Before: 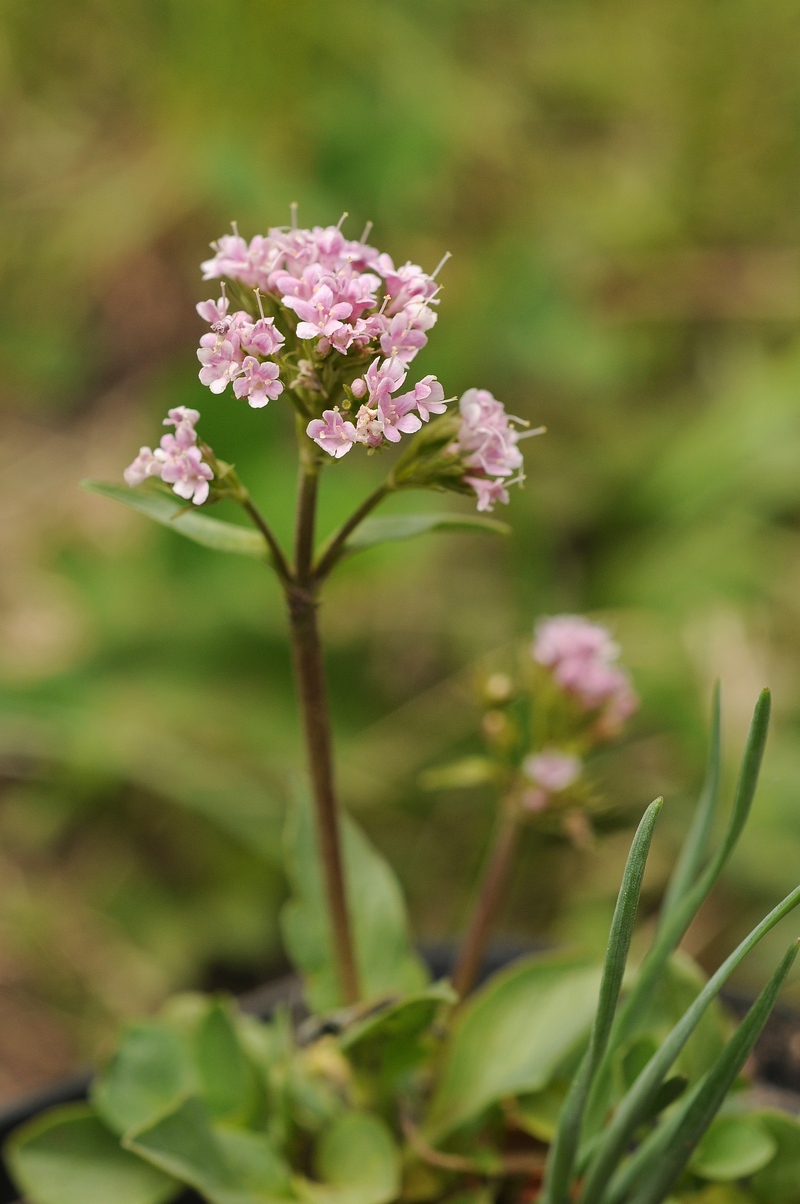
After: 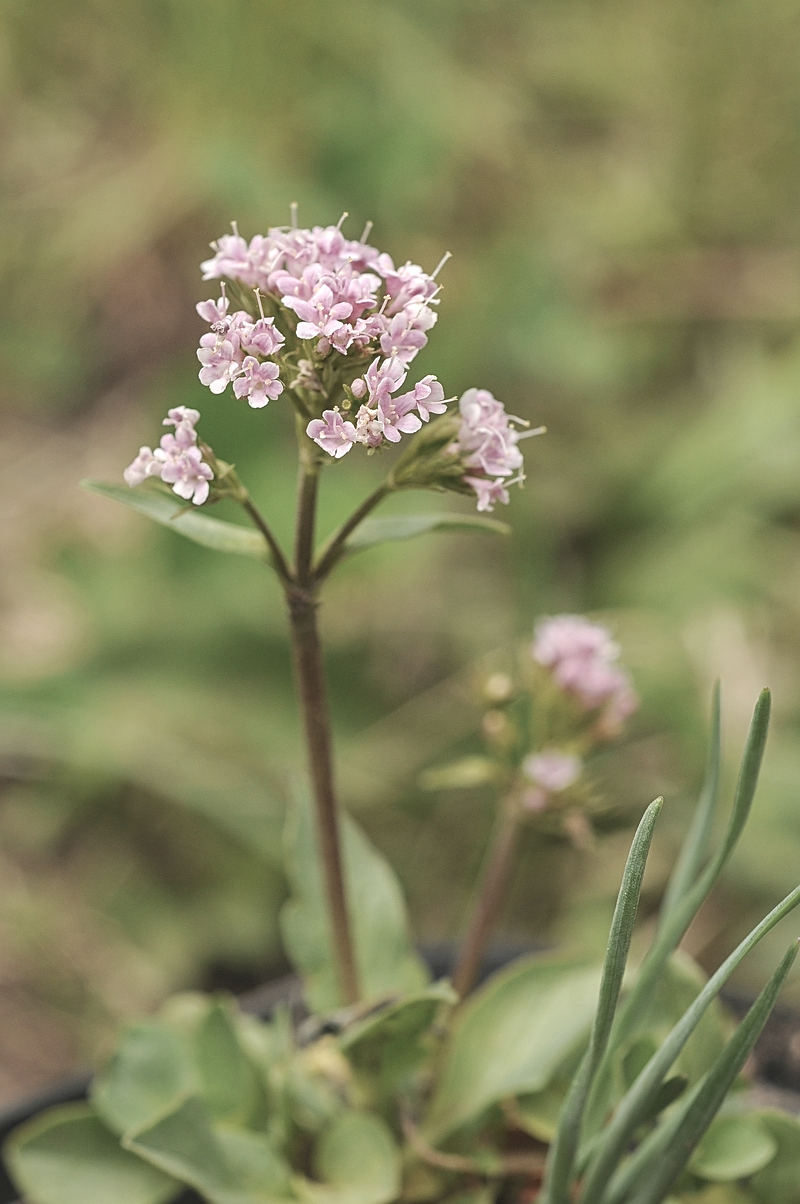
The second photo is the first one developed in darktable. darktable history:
exposure: exposure 0.6 EV, compensate highlight preservation false
sharpen: on, module defaults
contrast brightness saturation: contrast -0.26, saturation -0.43
local contrast: on, module defaults
shadows and highlights: soften with gaussian
